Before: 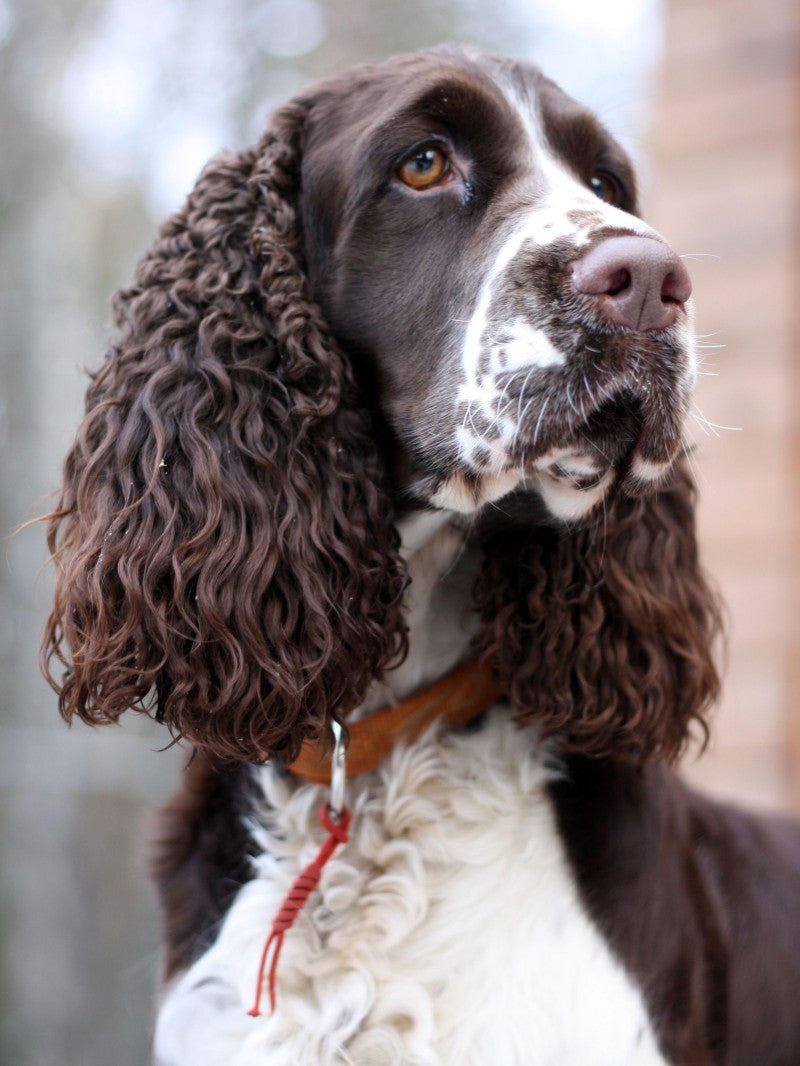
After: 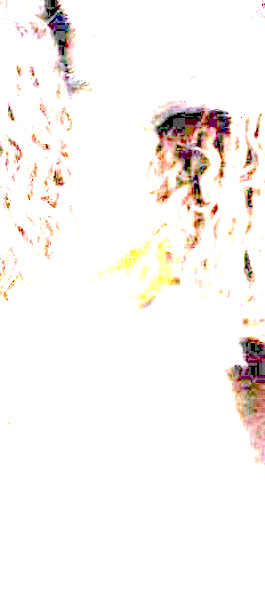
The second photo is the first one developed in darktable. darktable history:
grain: coarseness 0.09 ISO
exposure: exposure 8 EV, compensate highlight preservation false
crop: left 40.878%, top 39.176%, right 25.993%, bottom 3.081%
